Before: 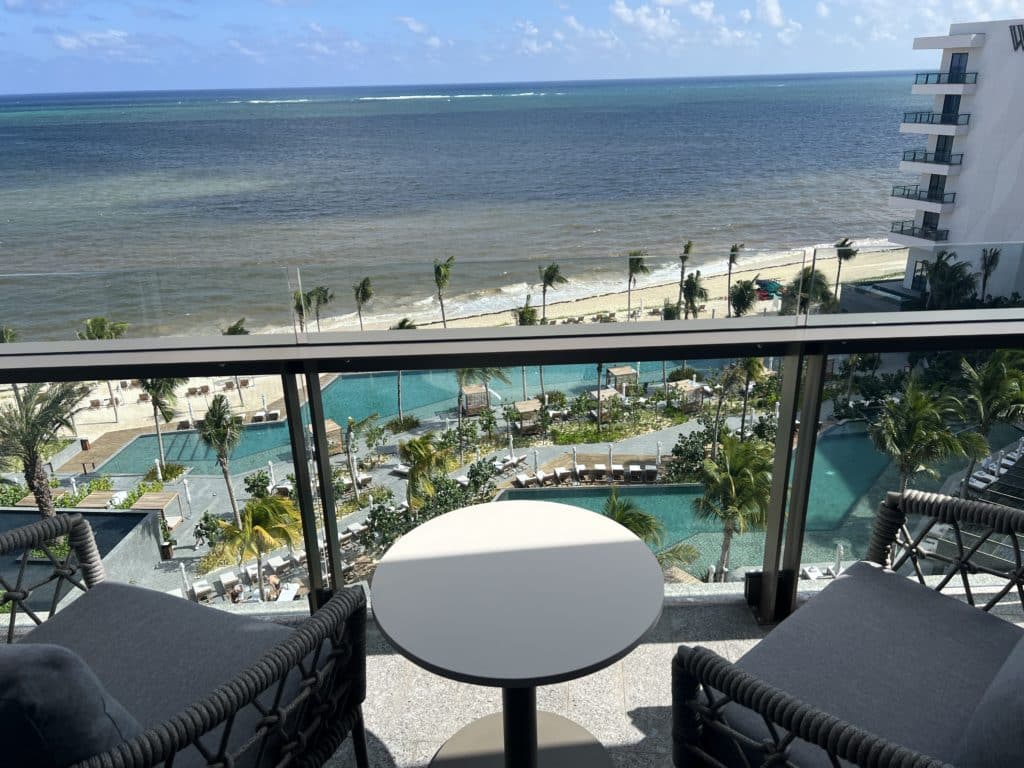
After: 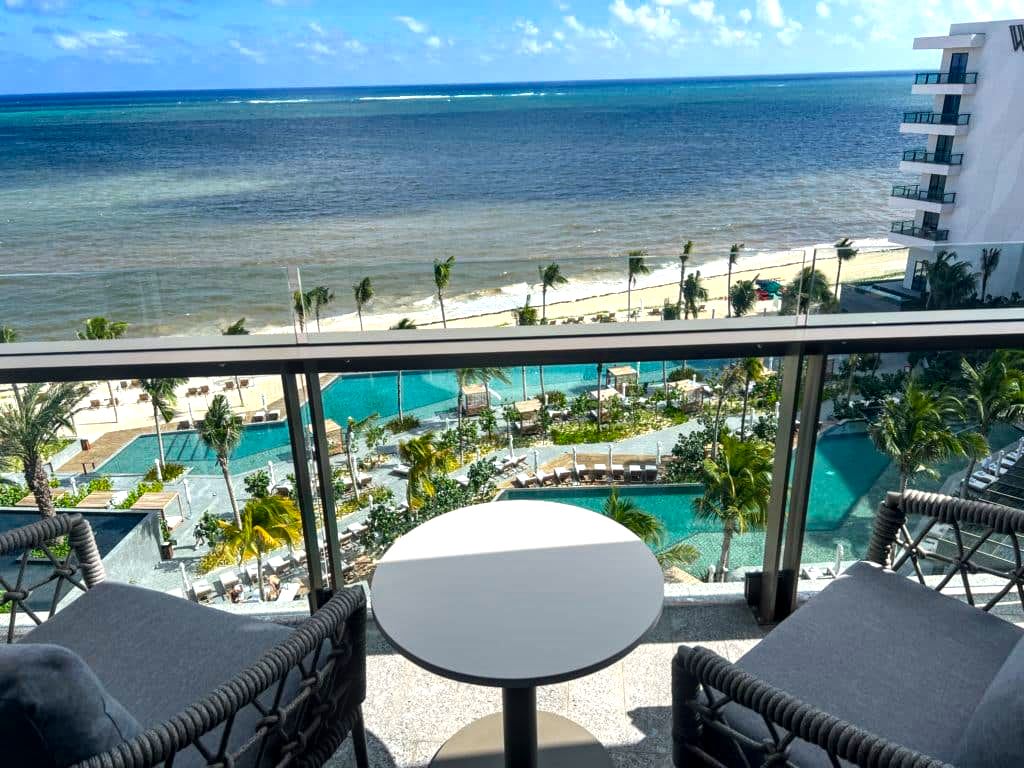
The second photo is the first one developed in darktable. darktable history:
color balance rgb: perceptual saturation grading › global saturation 25.727%, perceptual brilliance grading › global brilliance 25.348%, saturation formula JzAzBz (2021)
levels: white 99.96%
shadows and highlights: shadows 36.9, highlights -27.52, soften with gaussian
local contrast: on, module defaults
